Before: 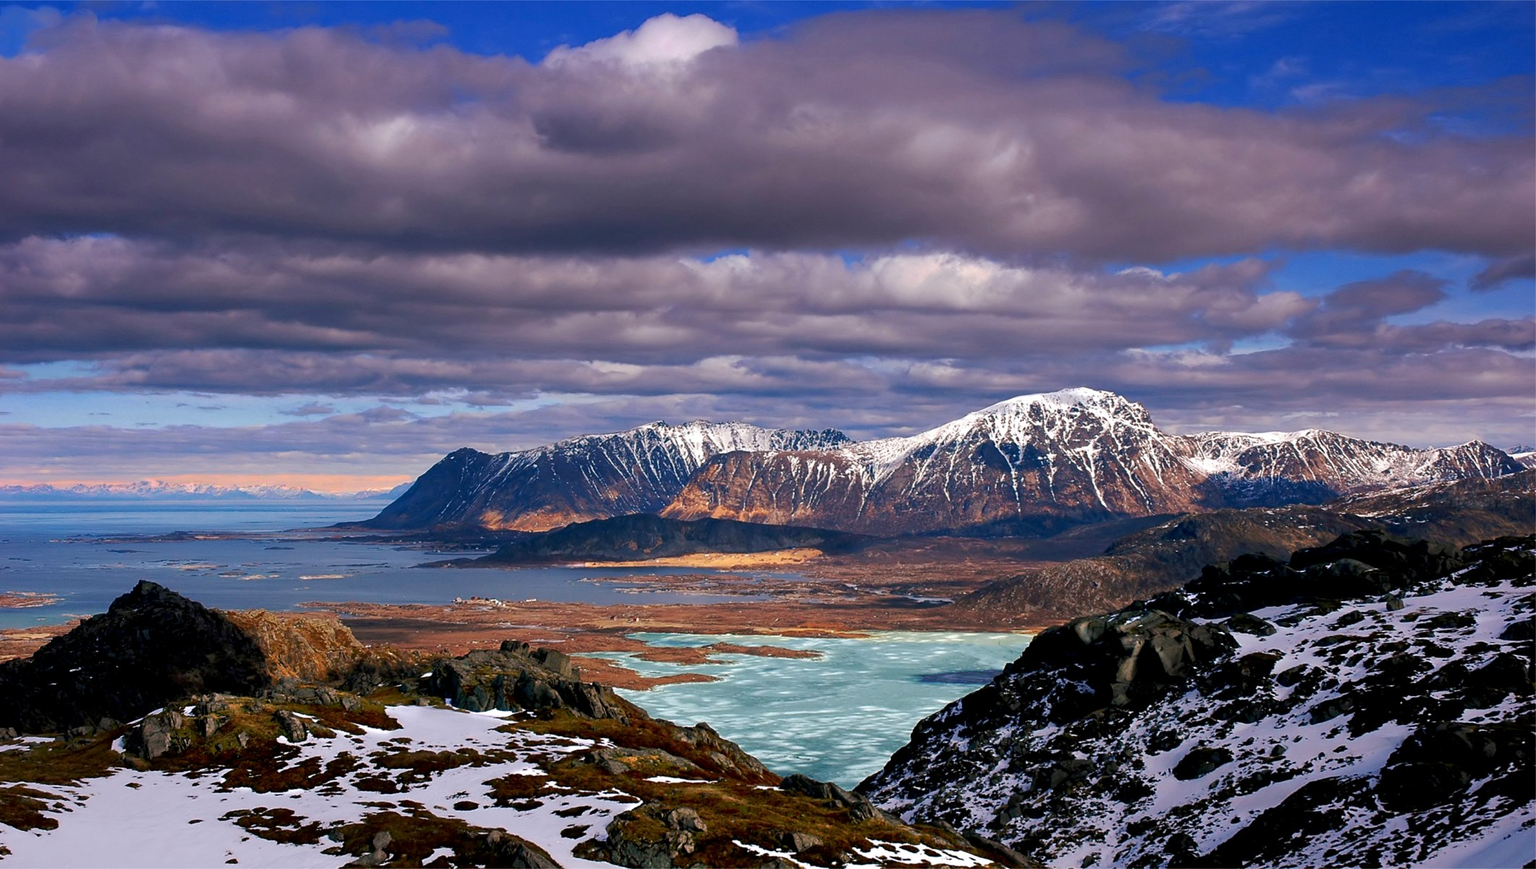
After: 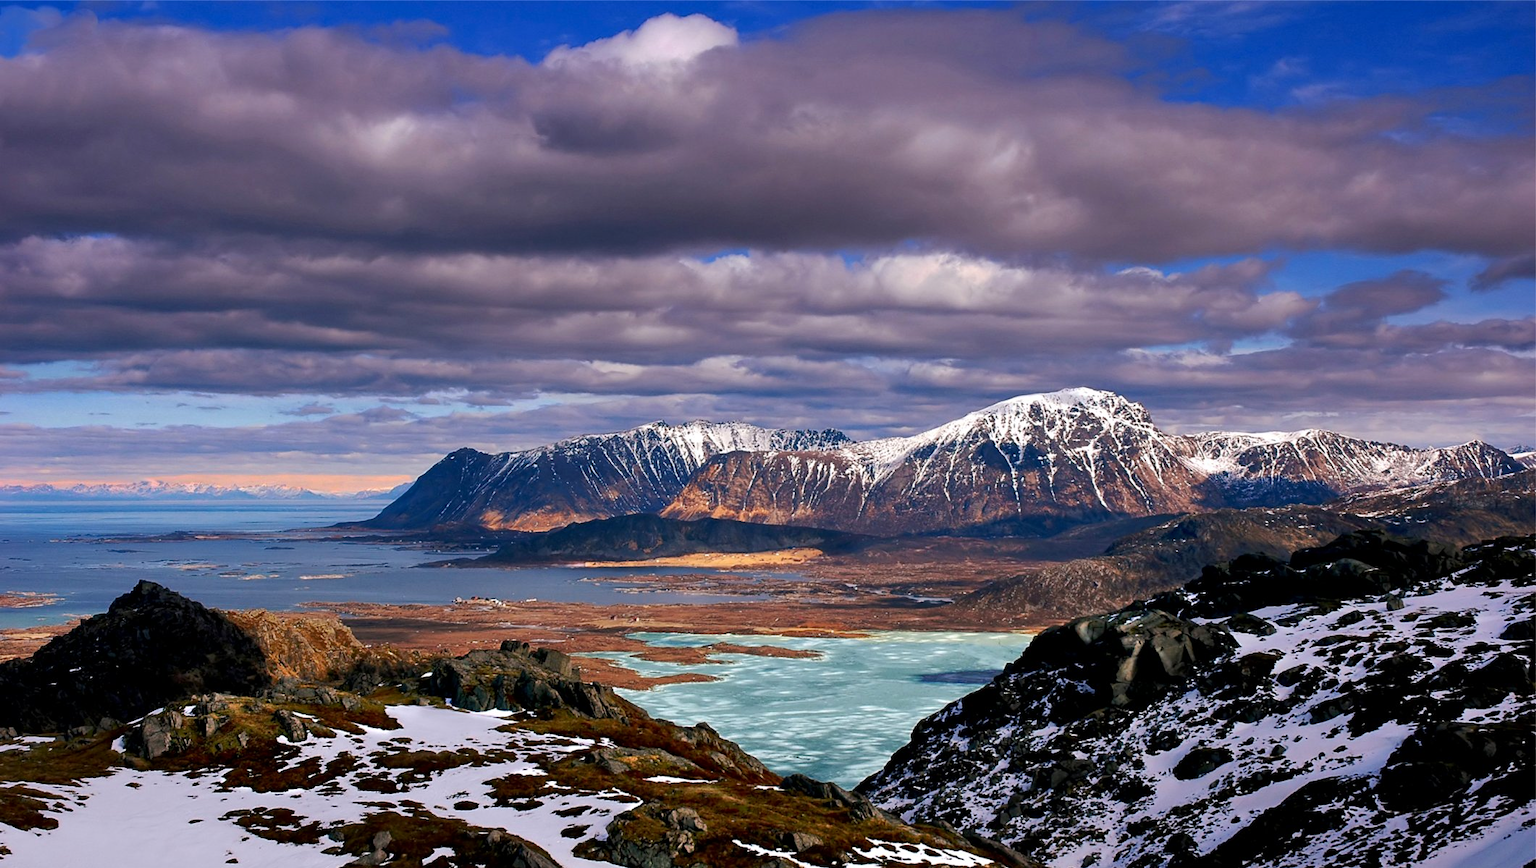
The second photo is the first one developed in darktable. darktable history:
contrast brightness saturation: contrast 0.079, saturation 0.017
shadows and highlights: shadows 37.78, highlights -26.84, soften with gaussian
